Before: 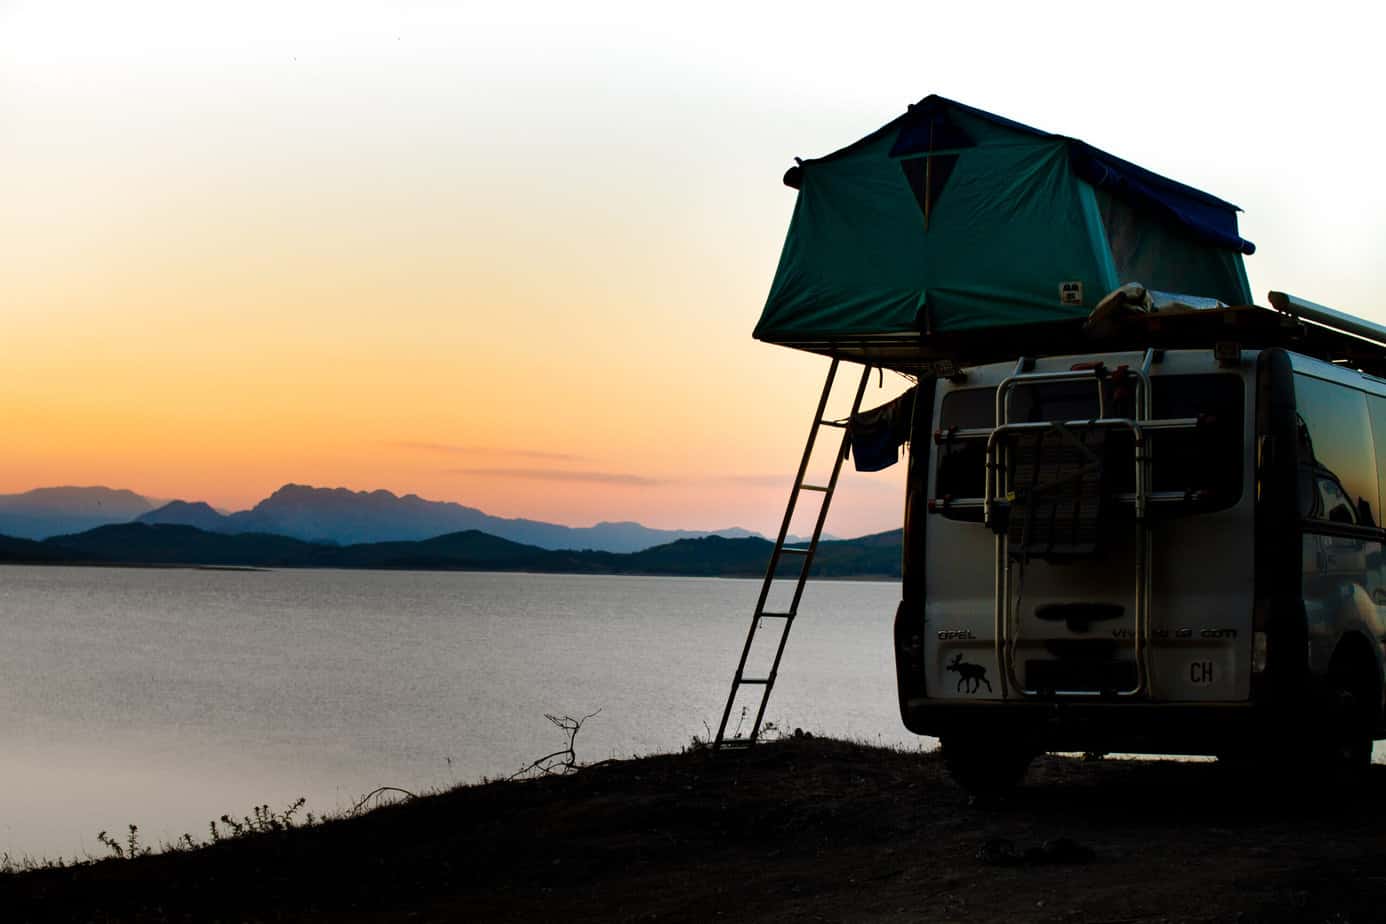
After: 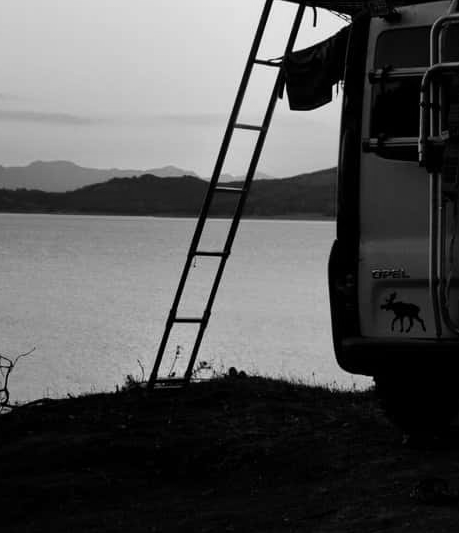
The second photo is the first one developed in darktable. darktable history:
color calibration: output gray [0.28, 0.41, 0.31, 0], gray › normalize channels true, illuminant same as pipeline (D50), adaptation XYZ, x 0.346, y 0.359, gamut compression 0
crop: left 40.878%, top 39.176%, right 25.993%, bottom 3.081%
